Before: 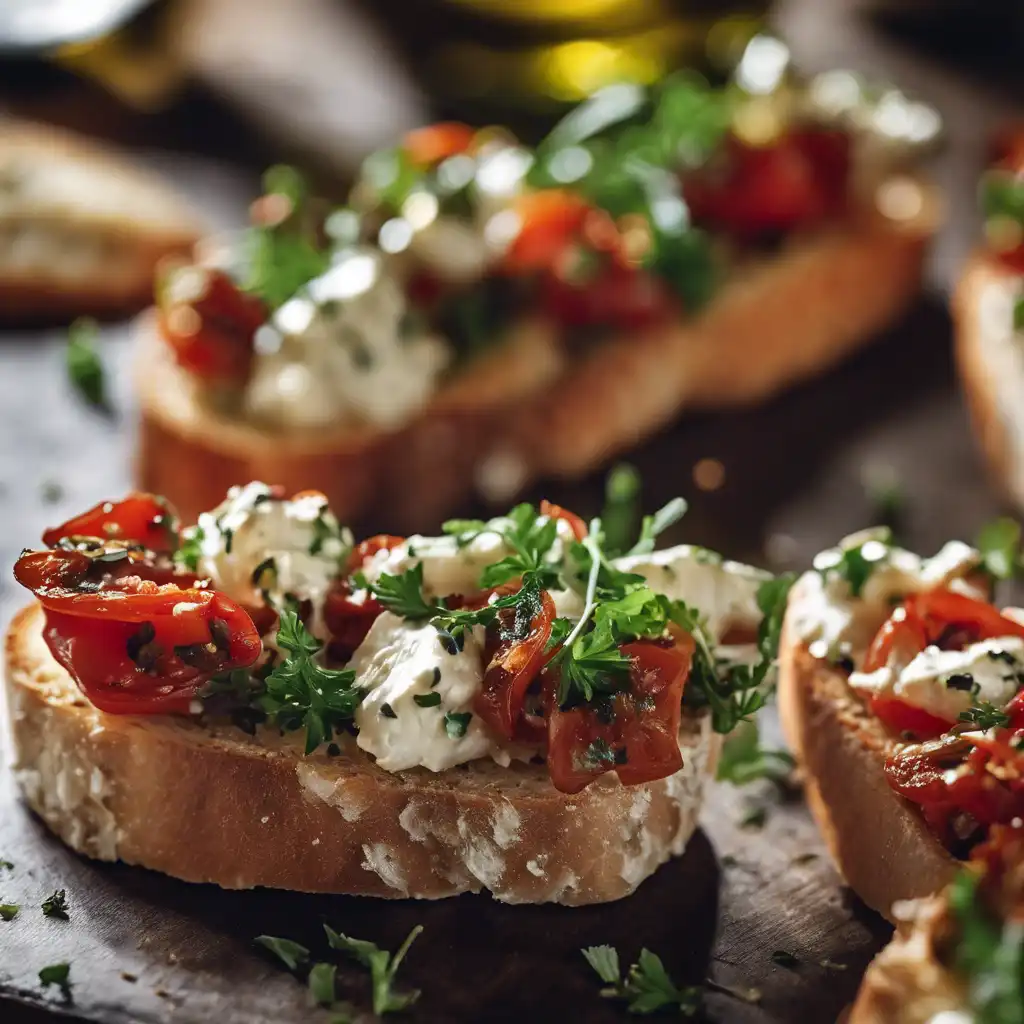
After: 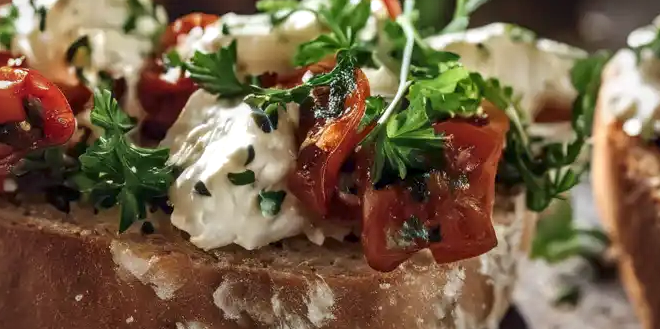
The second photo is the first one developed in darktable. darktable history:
local contrast: detail 130%
vignetting: fall-off radius 61.17%, brightness -0.402, saturation -0.294
crop: left 18.181%, top 51.052%, right 17.319%, bottom 16.808%
